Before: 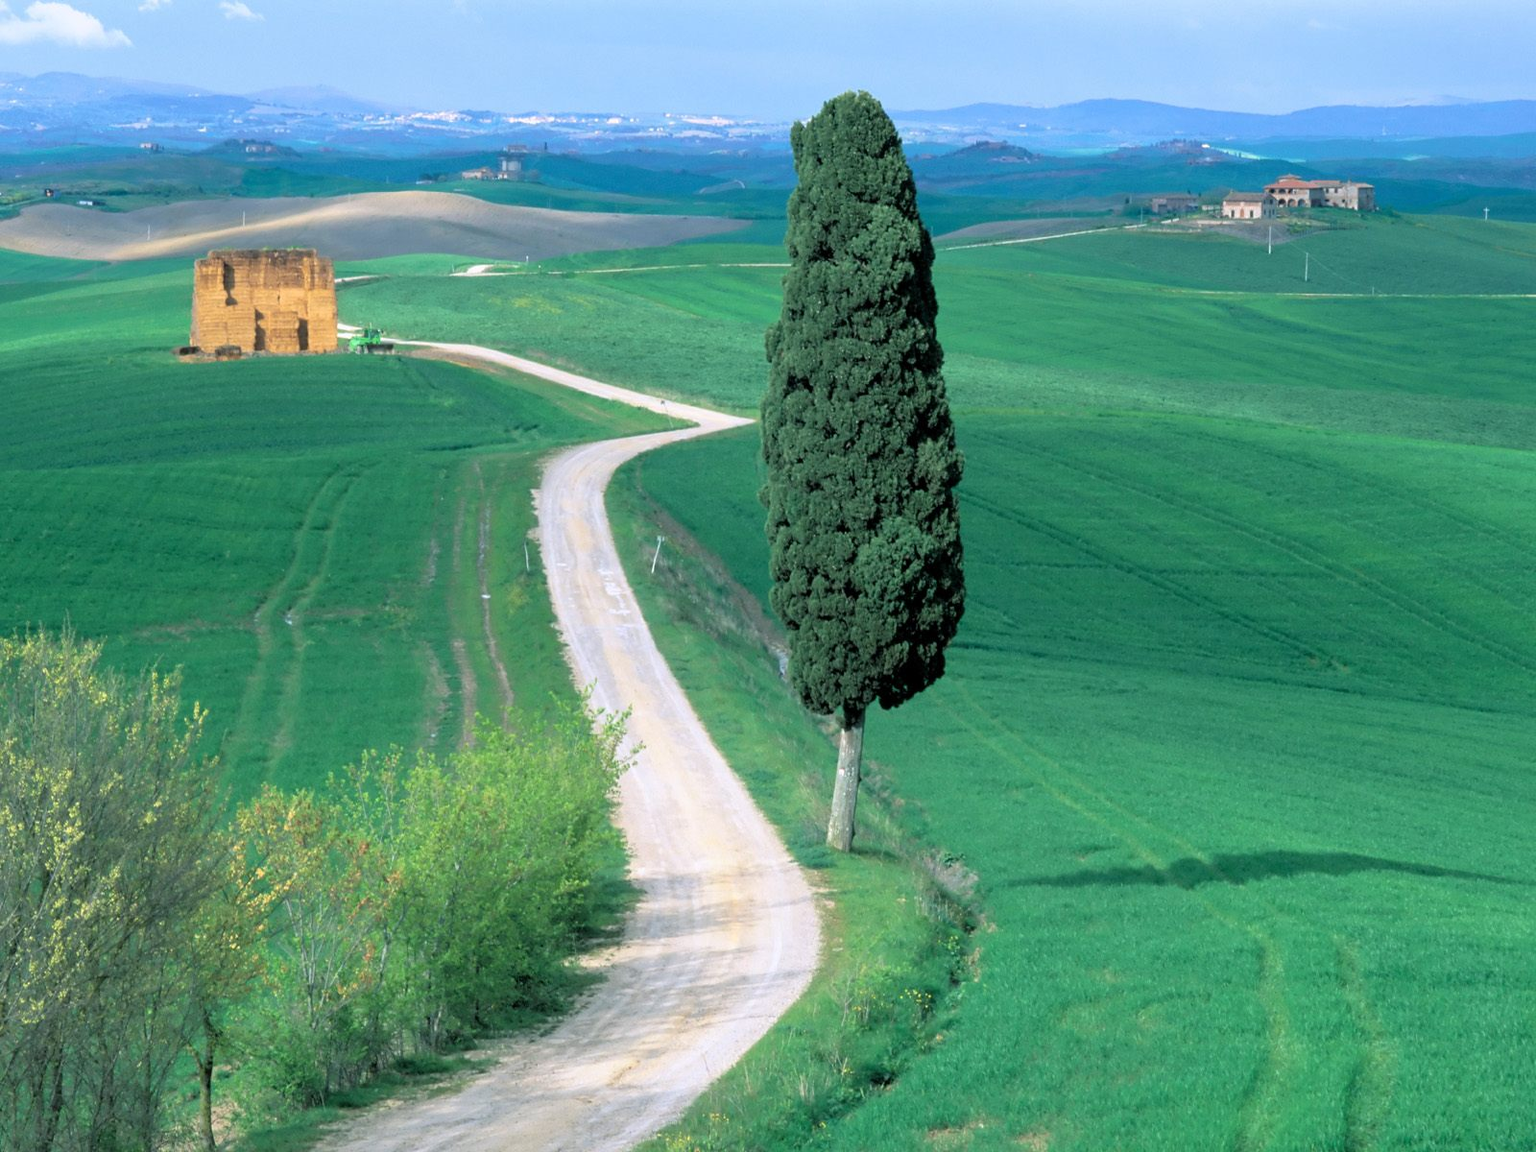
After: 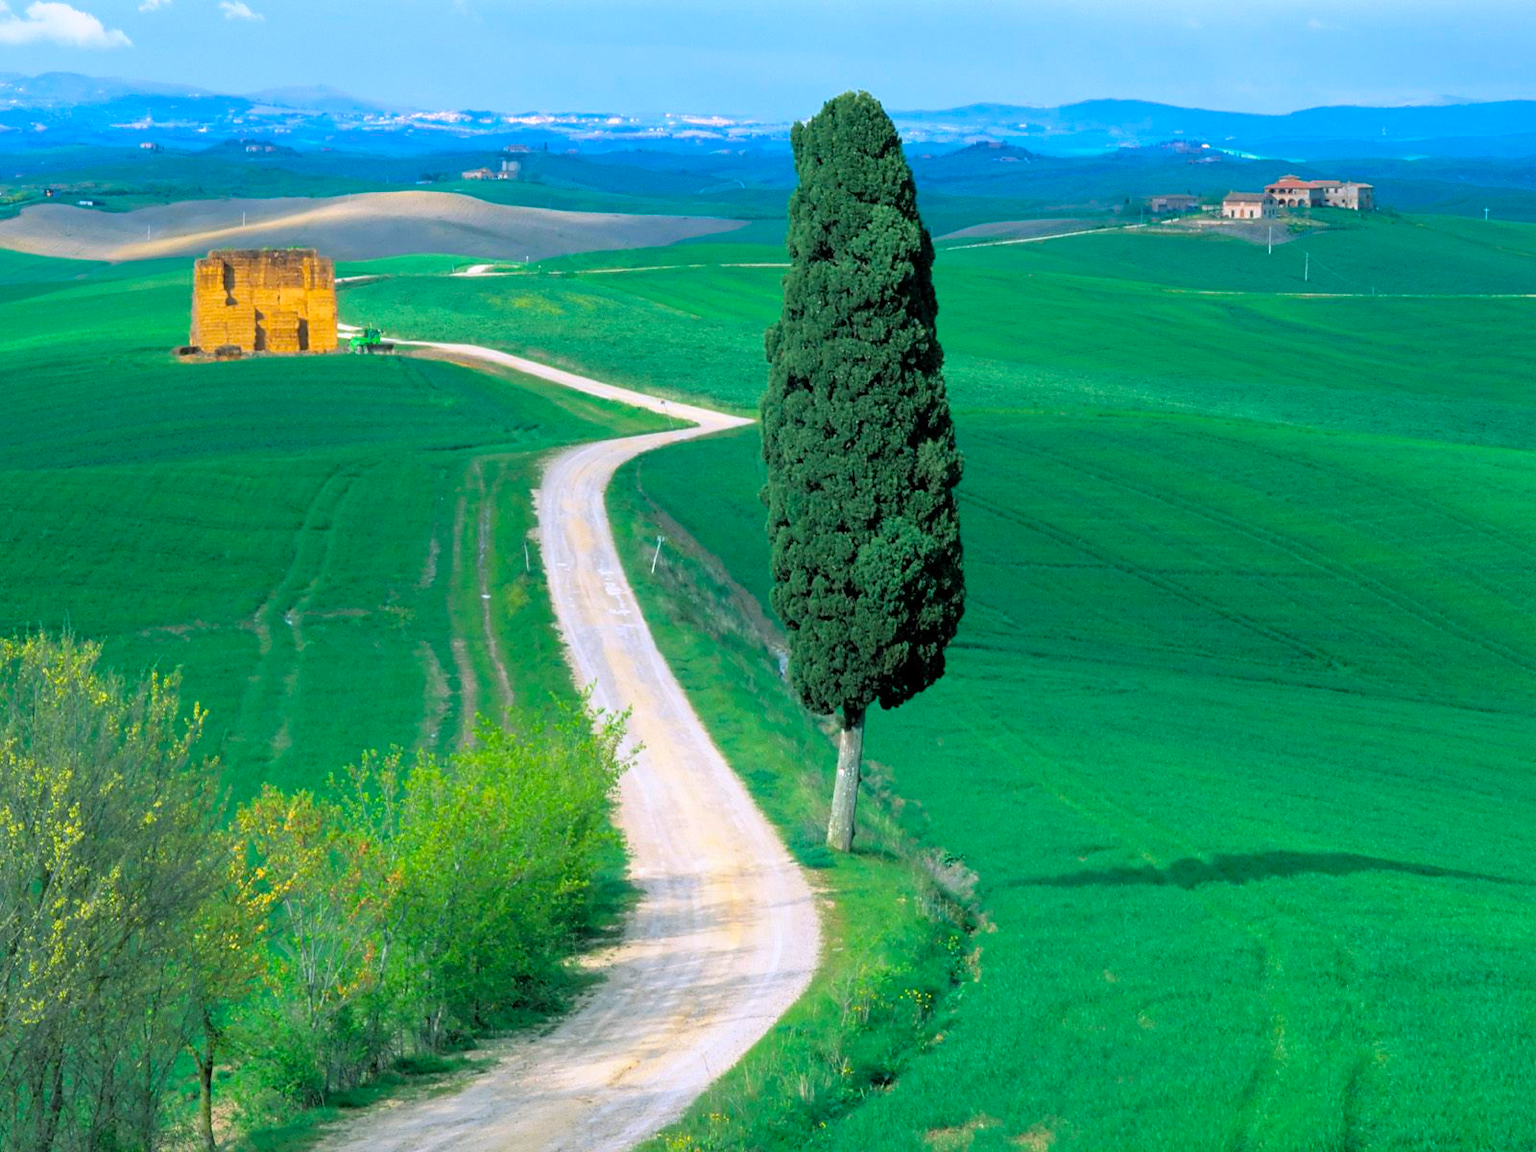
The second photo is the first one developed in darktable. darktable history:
color balance rgb: shadows lift › luminance 0.83%, shadows lift › chroma 0.525%, shadows lift › hue 17.22°, power › hue 72.89°, linear chroma grading › global chroma 15.302%, perceptual saturation grading › global saturation 25.548%, global vibrance 20%
